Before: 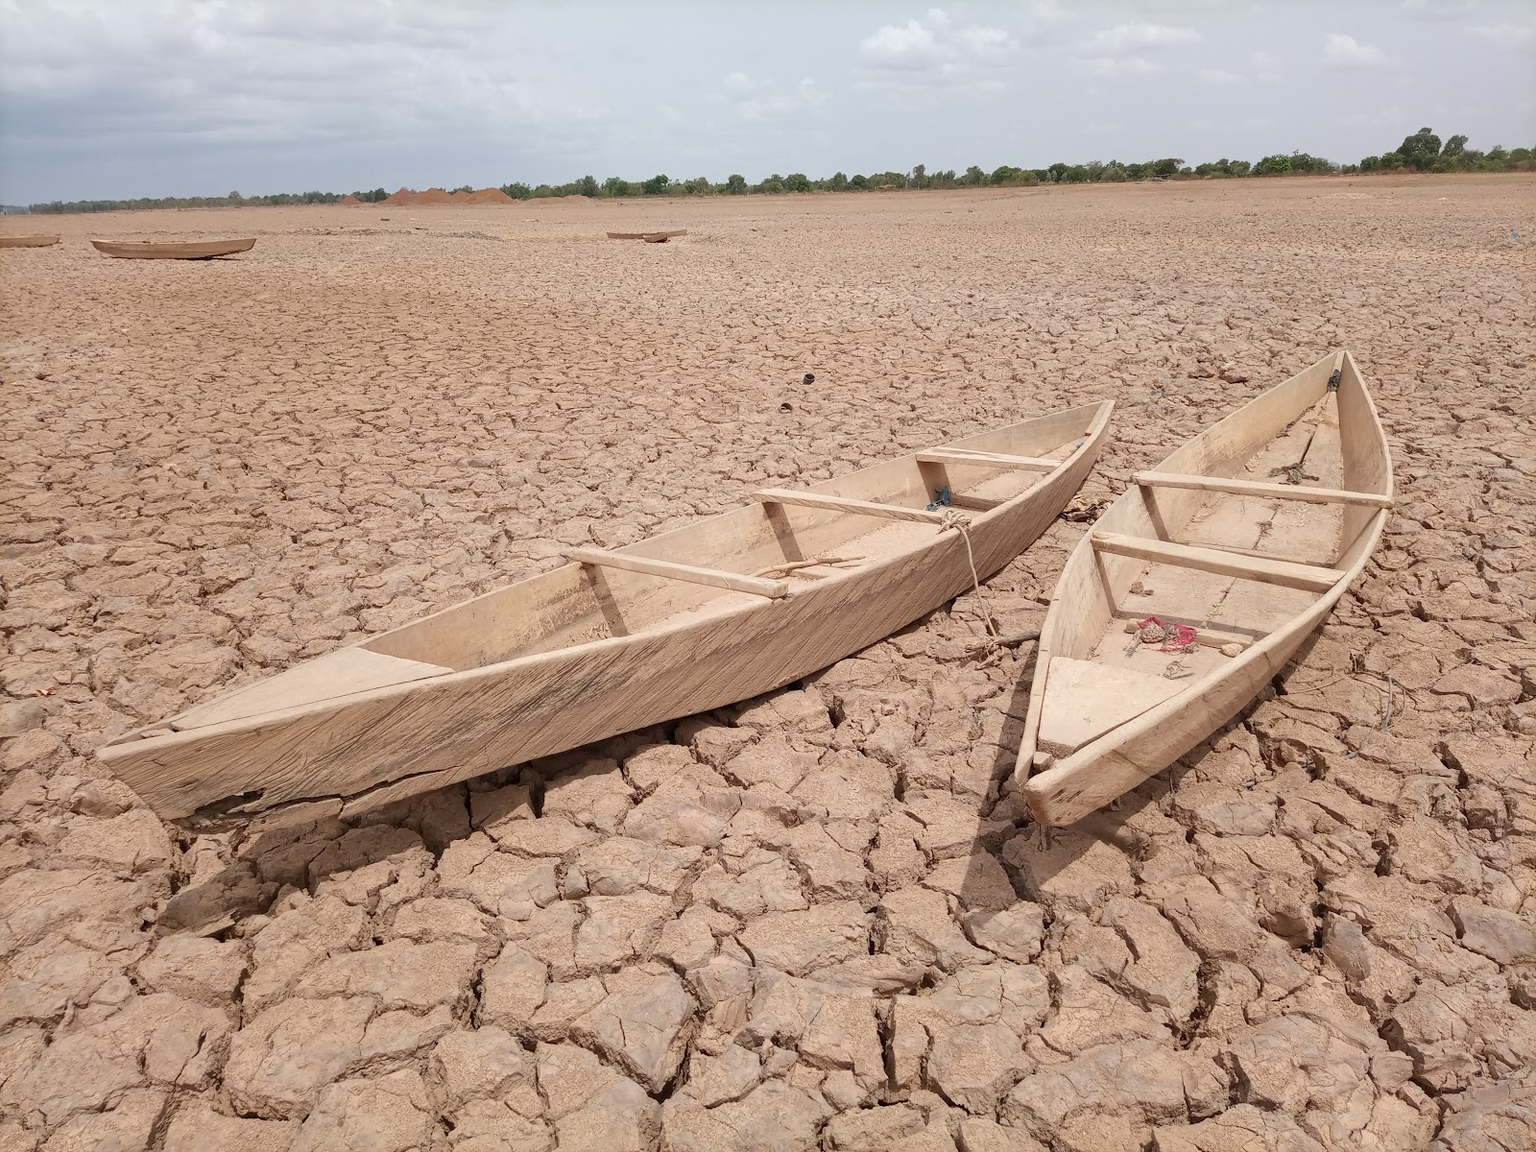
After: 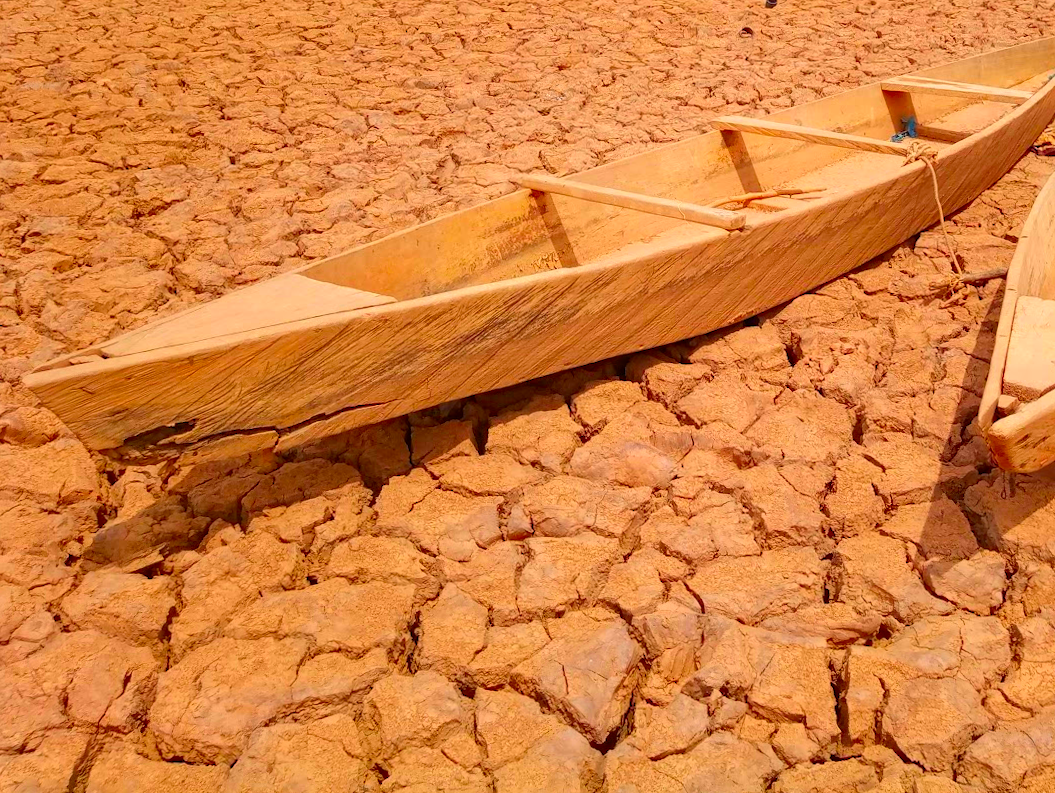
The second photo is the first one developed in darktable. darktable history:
crop and rotate: angle -0.987°, left 3.705%, top 32.377%, right 28.826%
color correction: highlights b* -0.004, saturation 2.96
